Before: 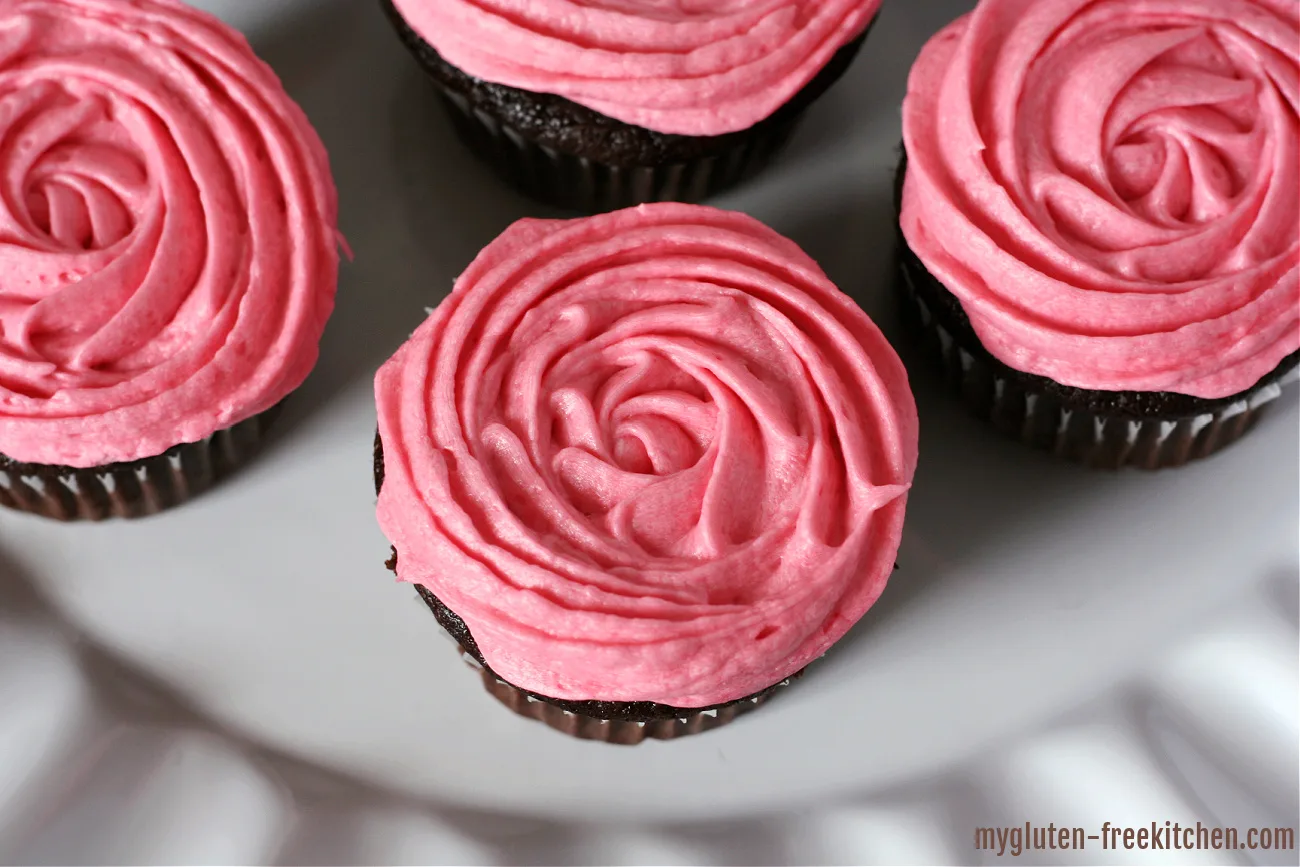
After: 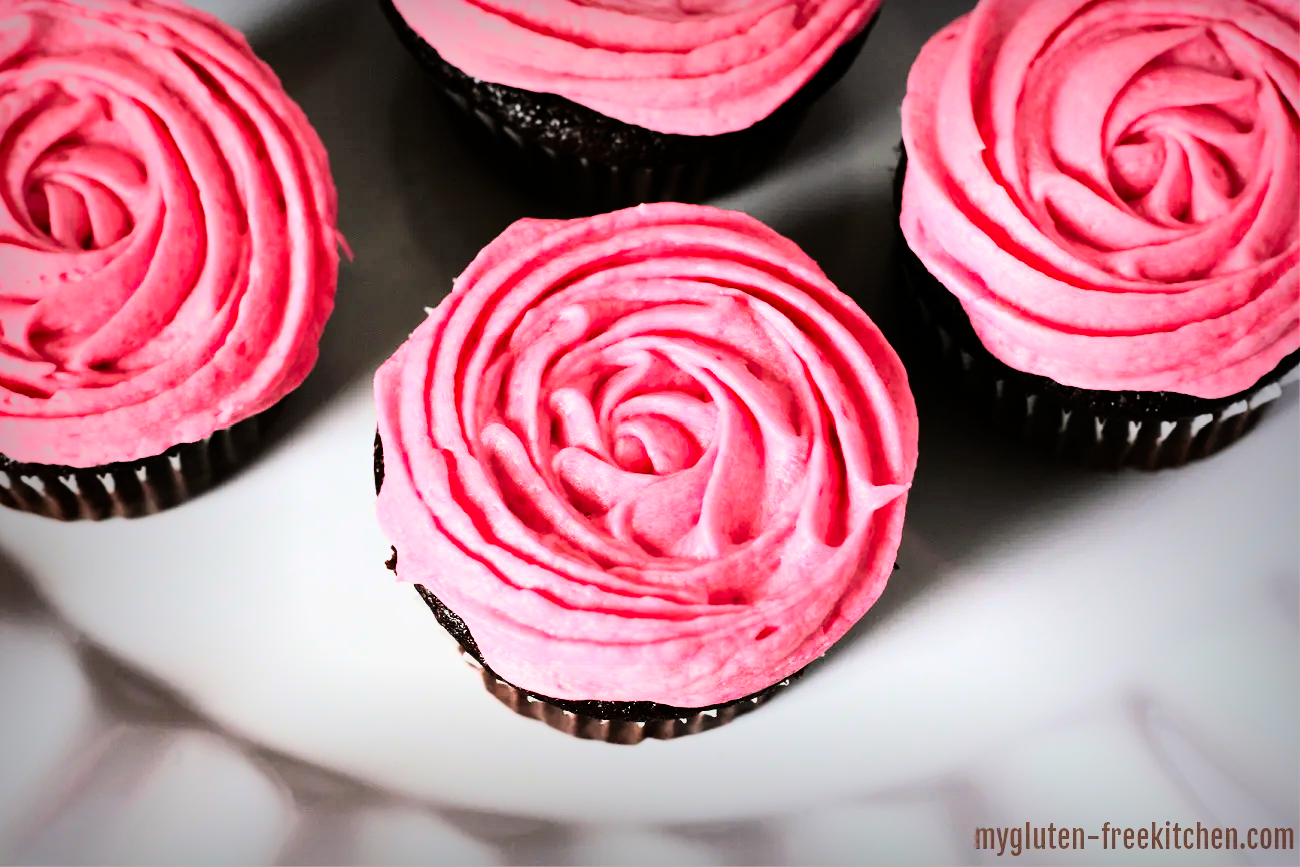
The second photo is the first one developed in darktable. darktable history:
vignetting: fall-off start 53.2%, brightness -0.594, saturation 0, automatic ratio true, width/height ratio 1.313, shape 0.22, unbound false
contrast brightness saturation: contrast 0.08, saturation 0.2
rgb curve: curves: ch0 [(0, 0) (0.21, 0.15) (0.24, 0.21) (0.5, 0.75) (0.75, 0.96) (0.89, 0.99) (1, 1)]; ch1 [(0, 0.02) (0.21, 0.13) (0.25, 0.2) (0.5, 0.67) (0.75, 0.9) (0.89, 0.97) (1, 1)]; ch2 [(0, 0.02) (0.21, 0.13) (0.25, 0.2) (0.5, 0.67) (0.75, 0.9) (0.89, 0.97) (1, 1)], compensate middle gray true
